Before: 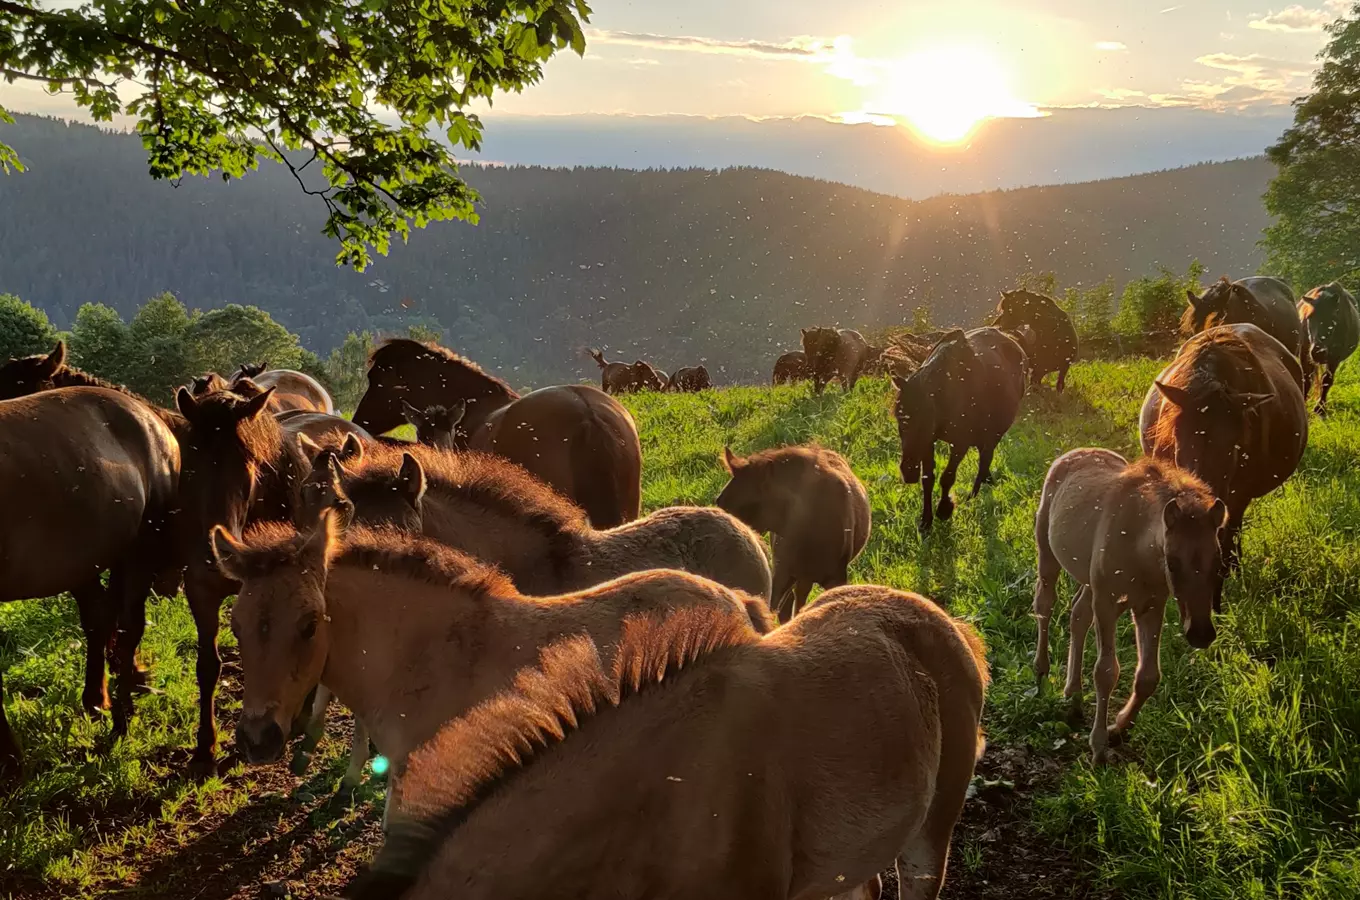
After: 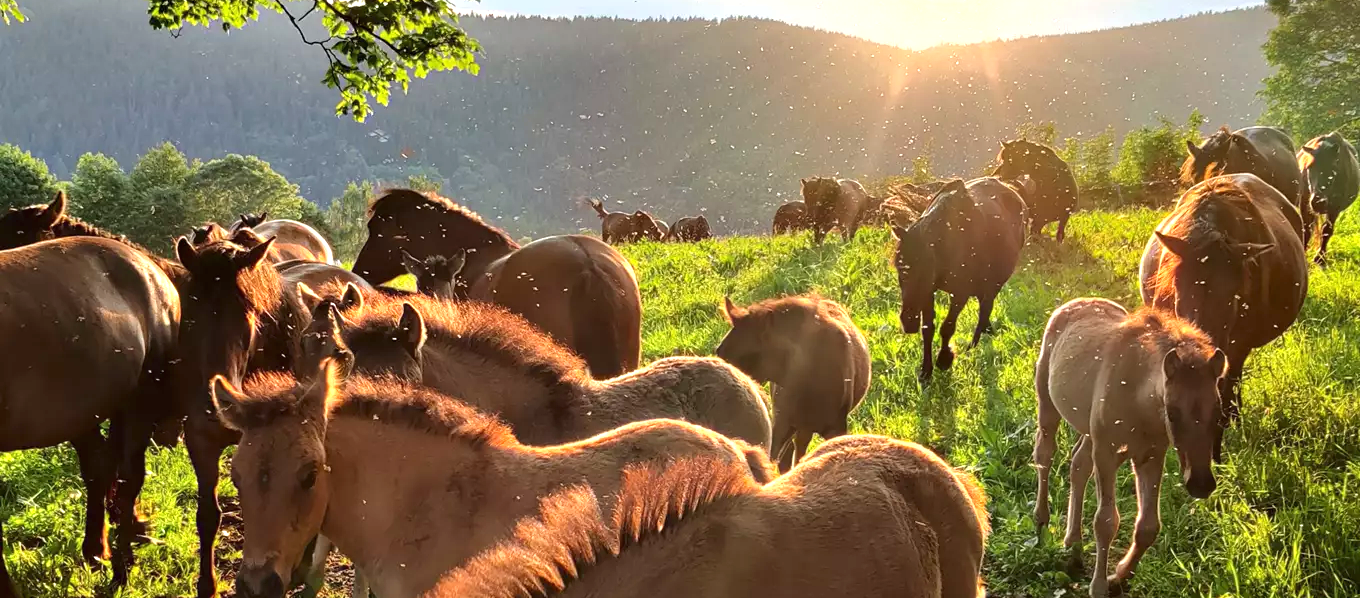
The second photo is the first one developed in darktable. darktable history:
exposure: black level correction 0, exposure 1.2 EV, compensate highlight preservation false
crop: top 16.718%, bottom 16.765%
